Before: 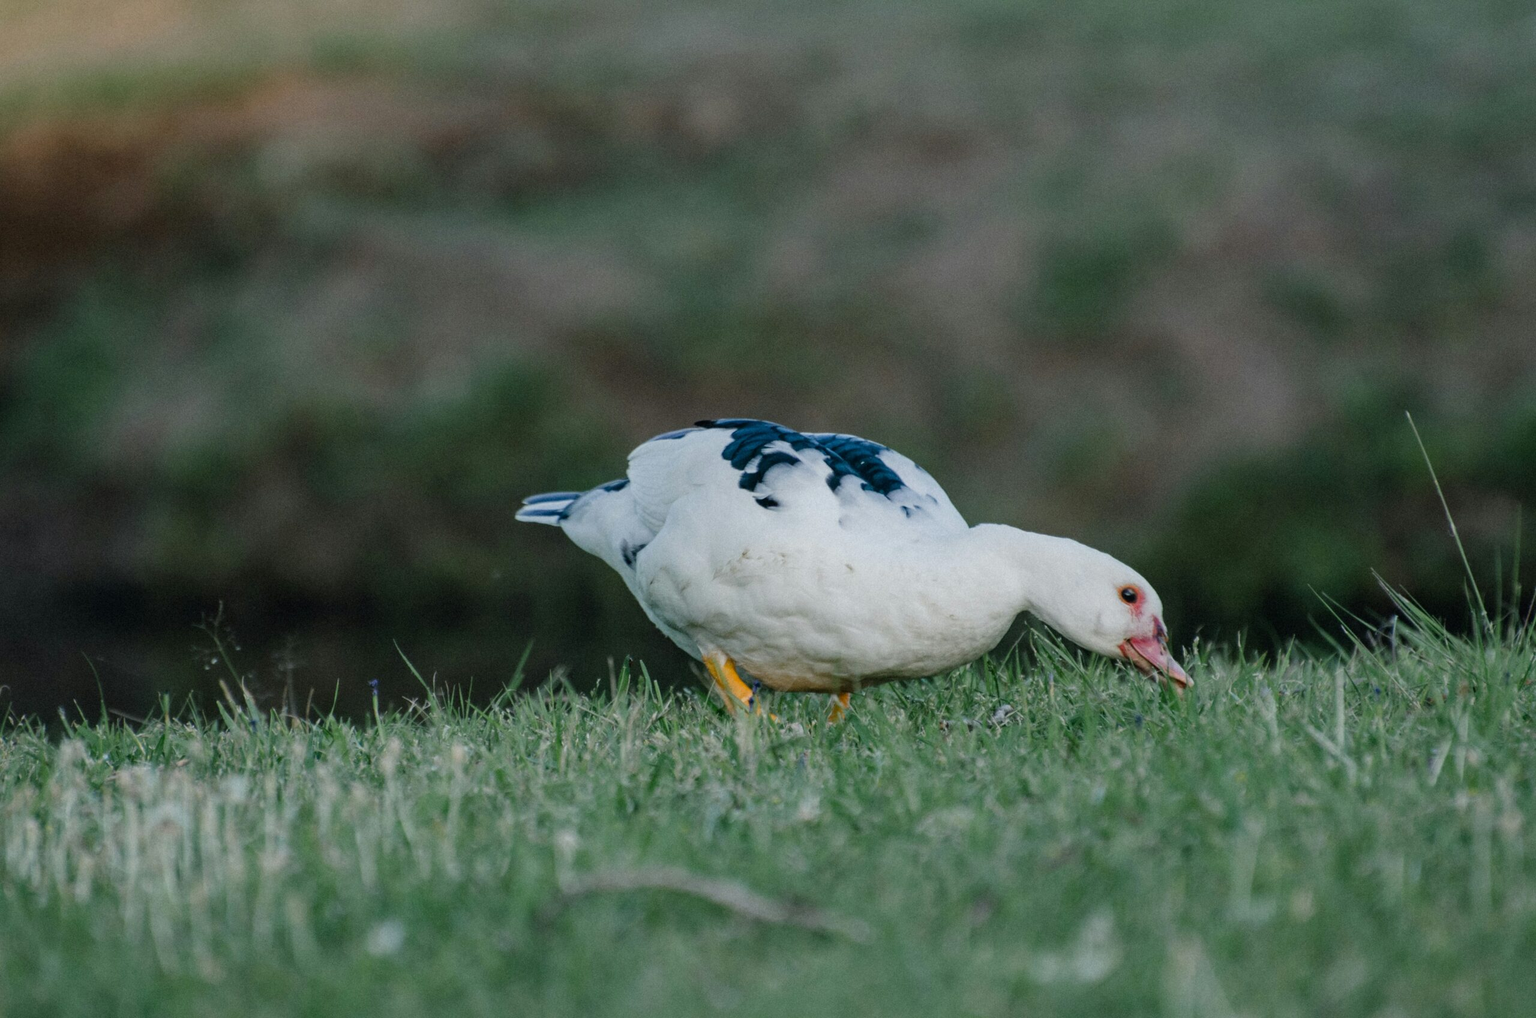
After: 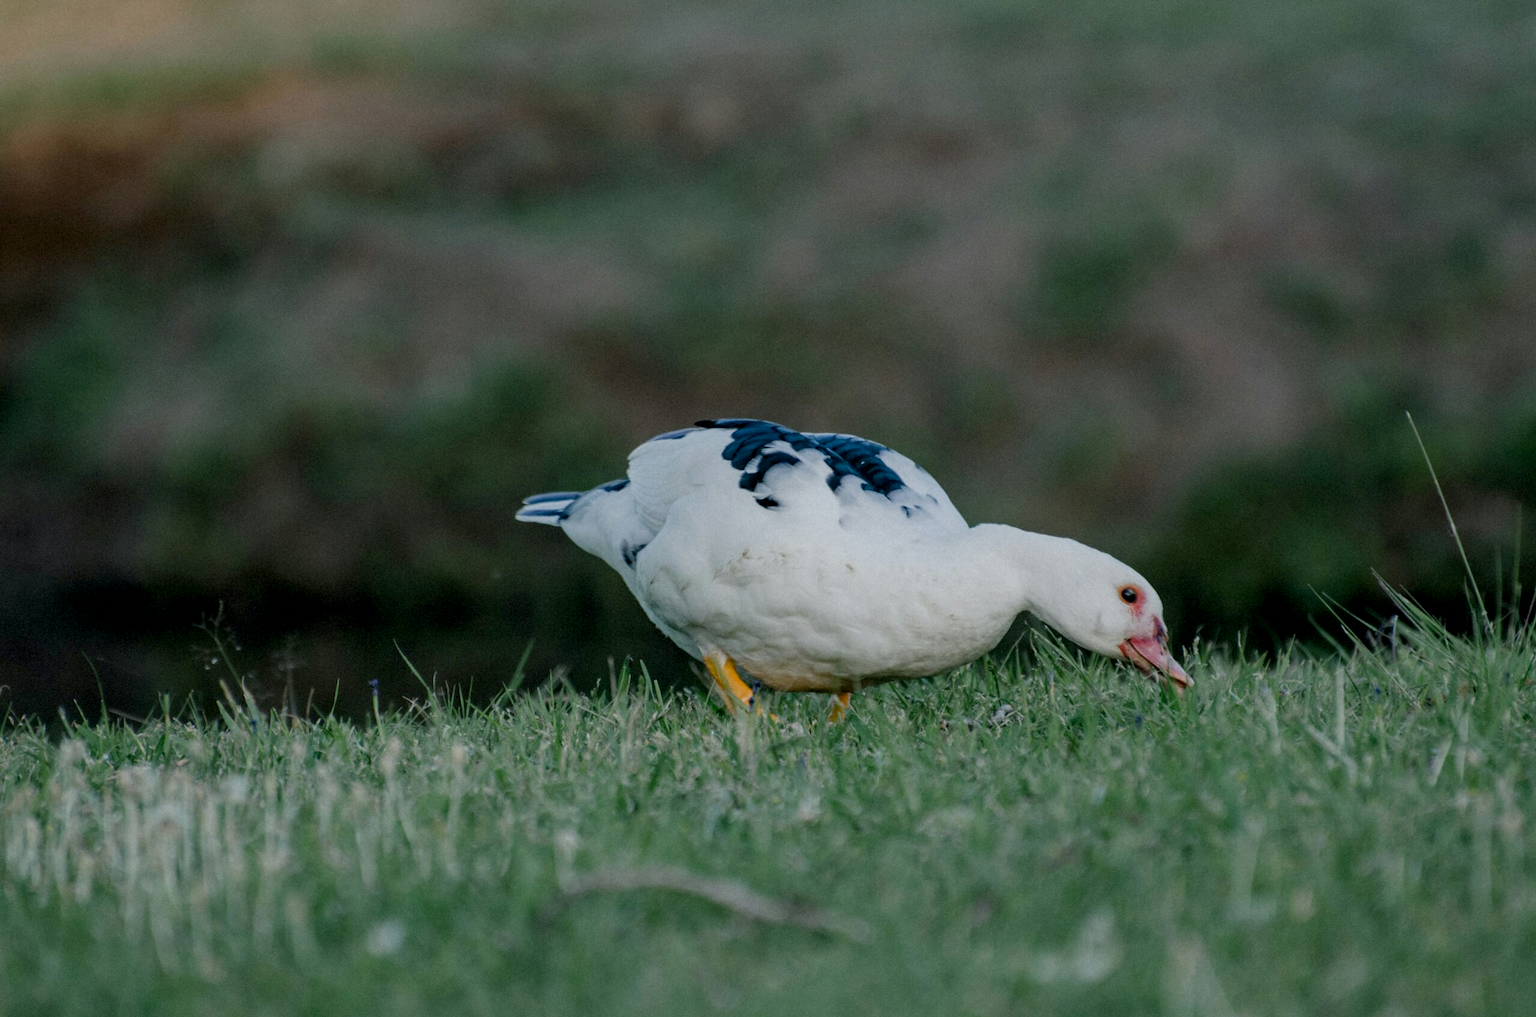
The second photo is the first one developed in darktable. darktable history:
exposure: black level correction 0.006, exposure -0.219 EV, compensate highlight preservation false
